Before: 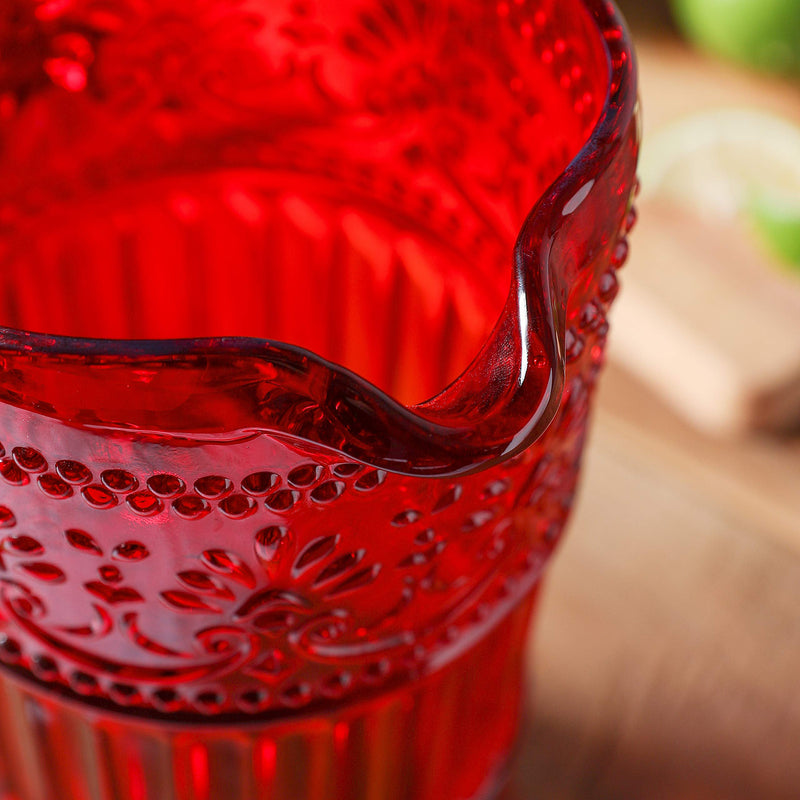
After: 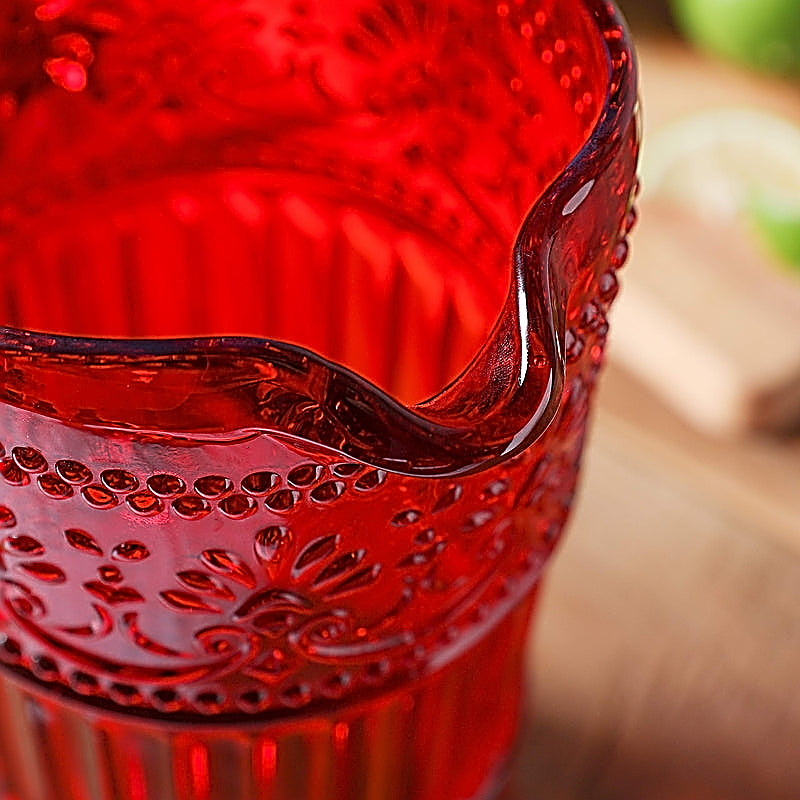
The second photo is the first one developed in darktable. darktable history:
sharpen: amount 1.984
